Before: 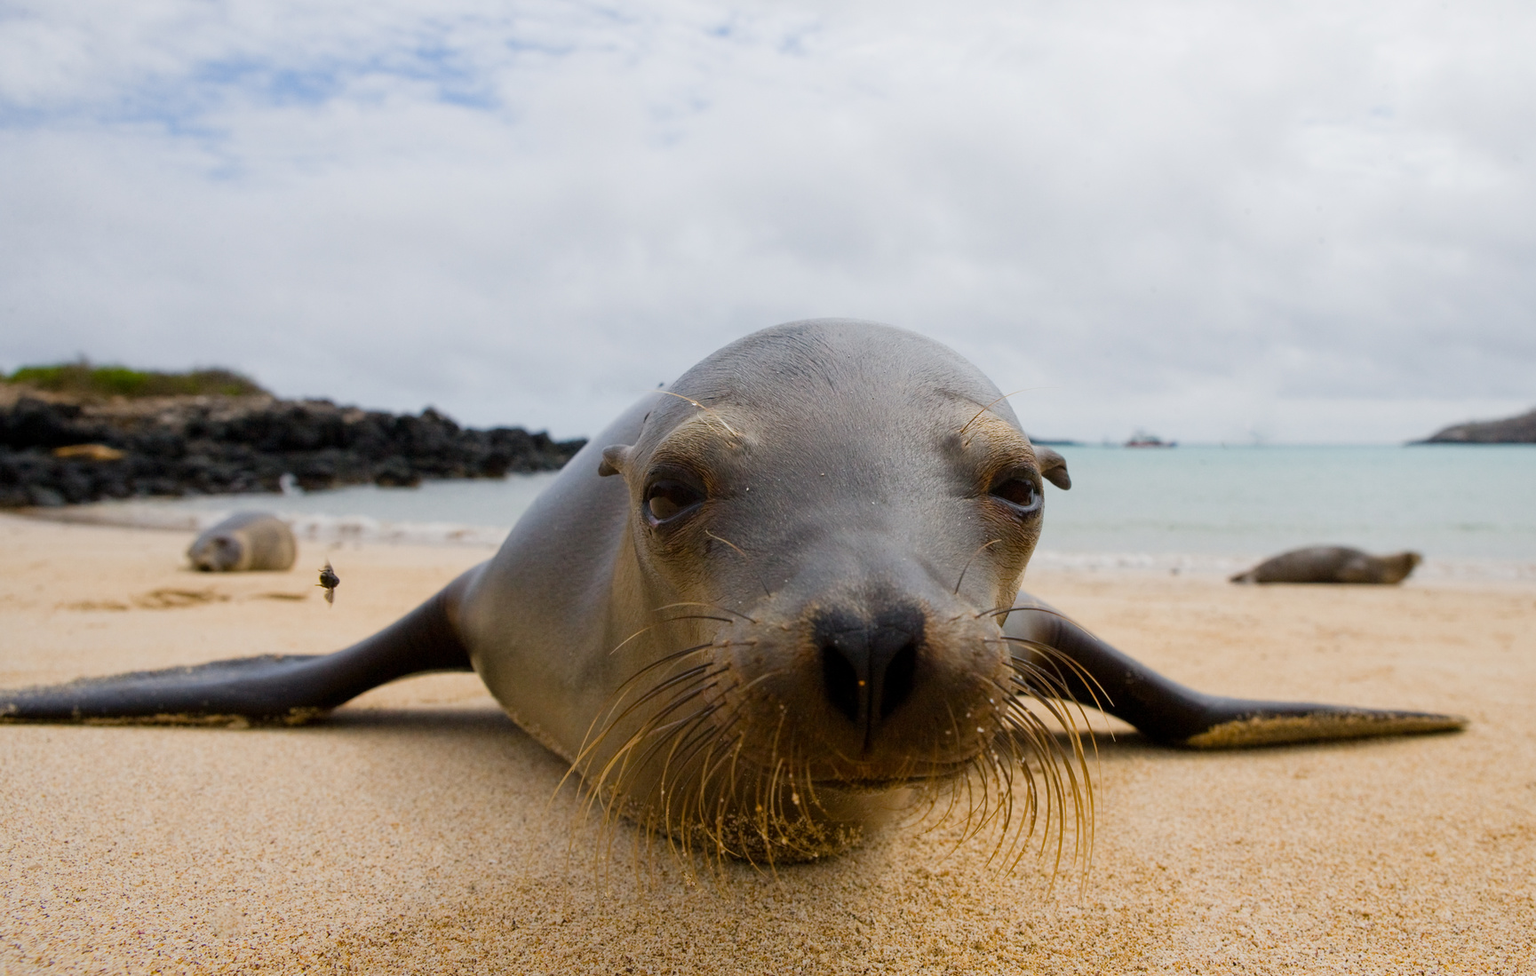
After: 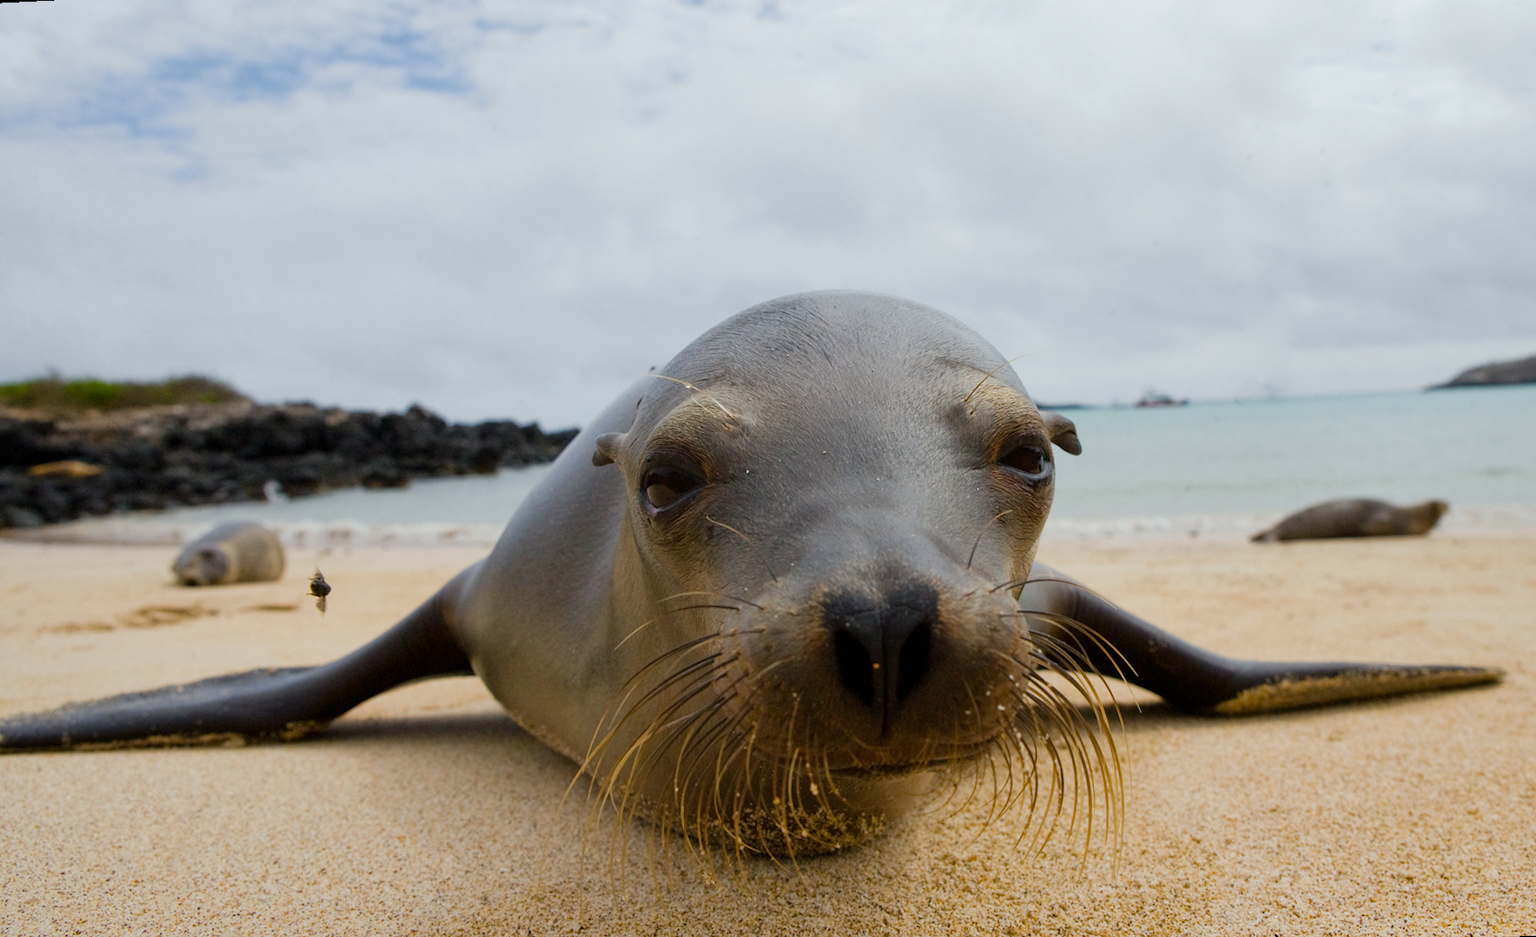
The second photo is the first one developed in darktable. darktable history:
shadows and highlights: shadows 37.27, highlights -28.18, soften with gaussian
white balance: red 0.978, blue 0.999
rotate and perspective: rotation -3°, crop left 0.031, crop right 0.968, crop top 0.07, crop bottom 0.93
